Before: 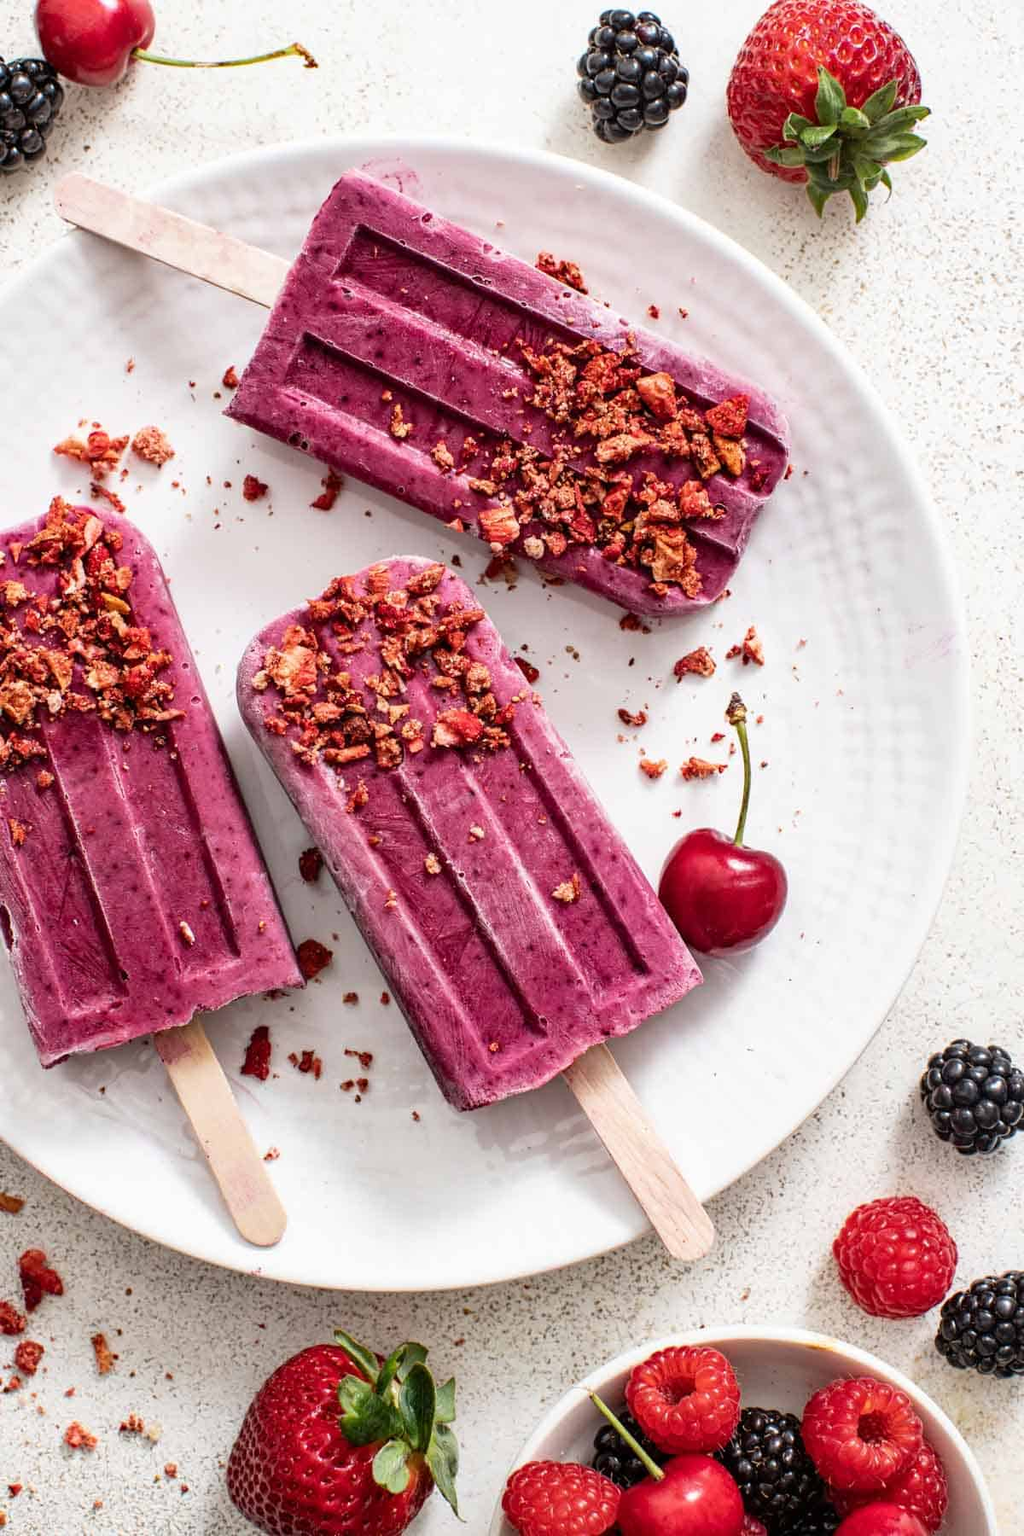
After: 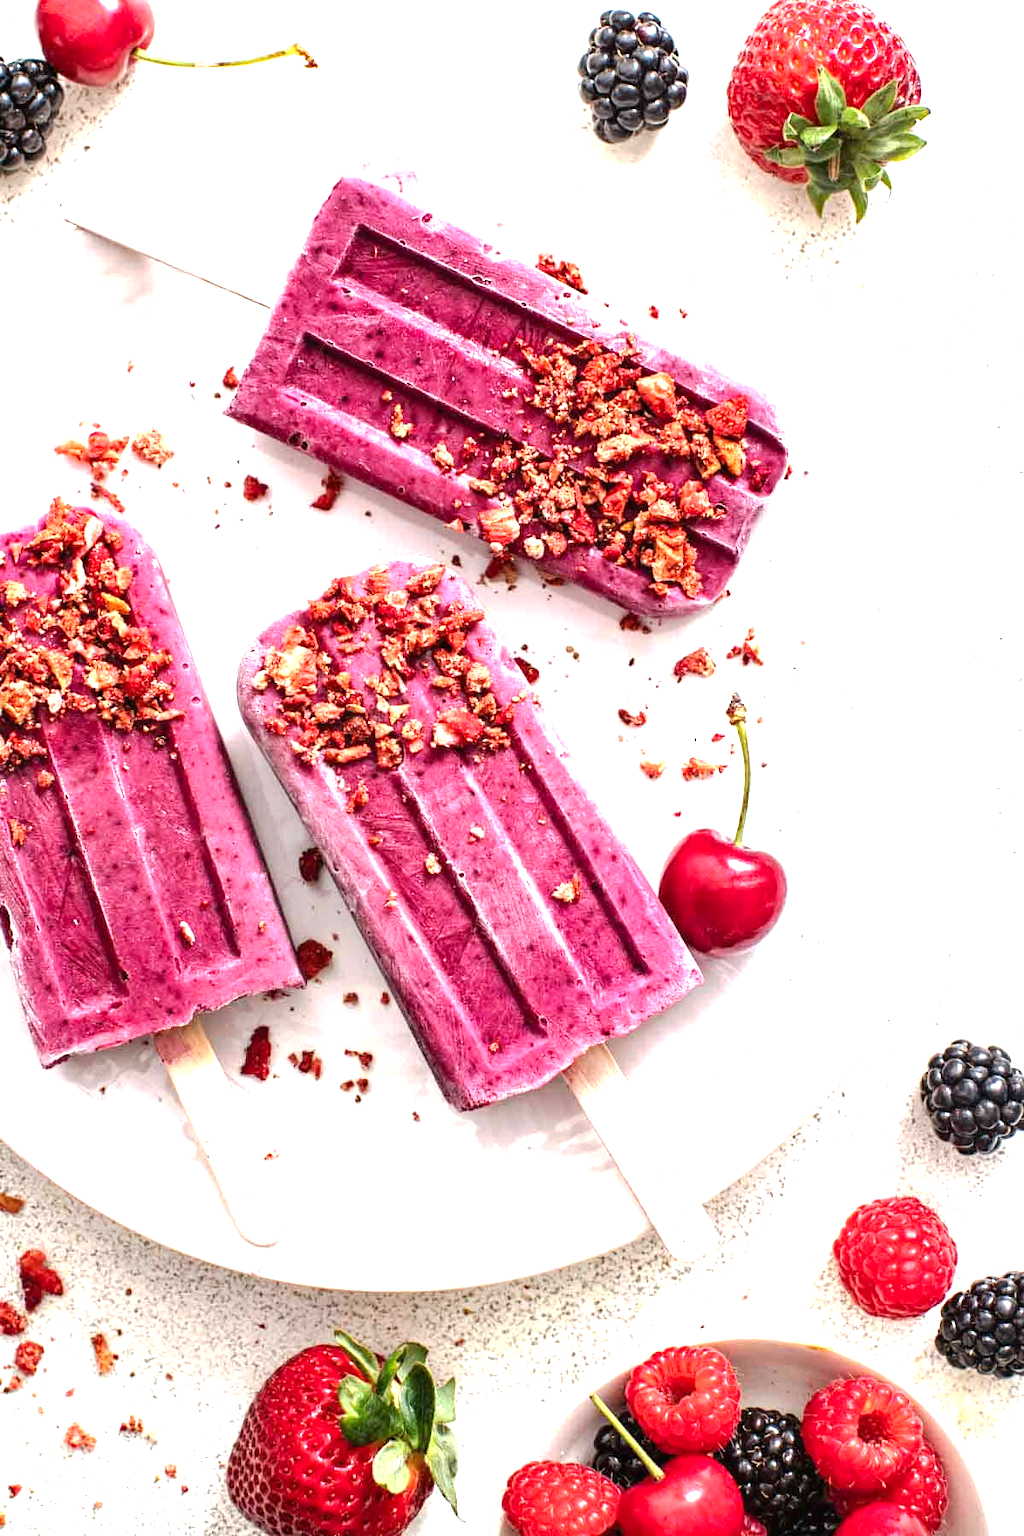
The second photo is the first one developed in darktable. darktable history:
tone curve: curves: ch0 [(0, 0) (0.003, 0.014) (0.011, 0.014) (0.025, 0.022) (0.044, 0.041) (0.069, 0.063) (0.1, 0.086) (0.136, 0.118) (0.177, 0.161) (0.224, 0.211) (0.277, 0.262) (0.335, 0.323) (0.399, 0.384) (0.468, 0.459) (0.543, 0.54) (0.623, 0.624) (0.709, 0.711) (0.801, 0.796) (0.898, 0.879) (1, 1)], preserve colors none
exposure: black level correction 0, exposure 1.199 EV, compensate highlight preservation false
